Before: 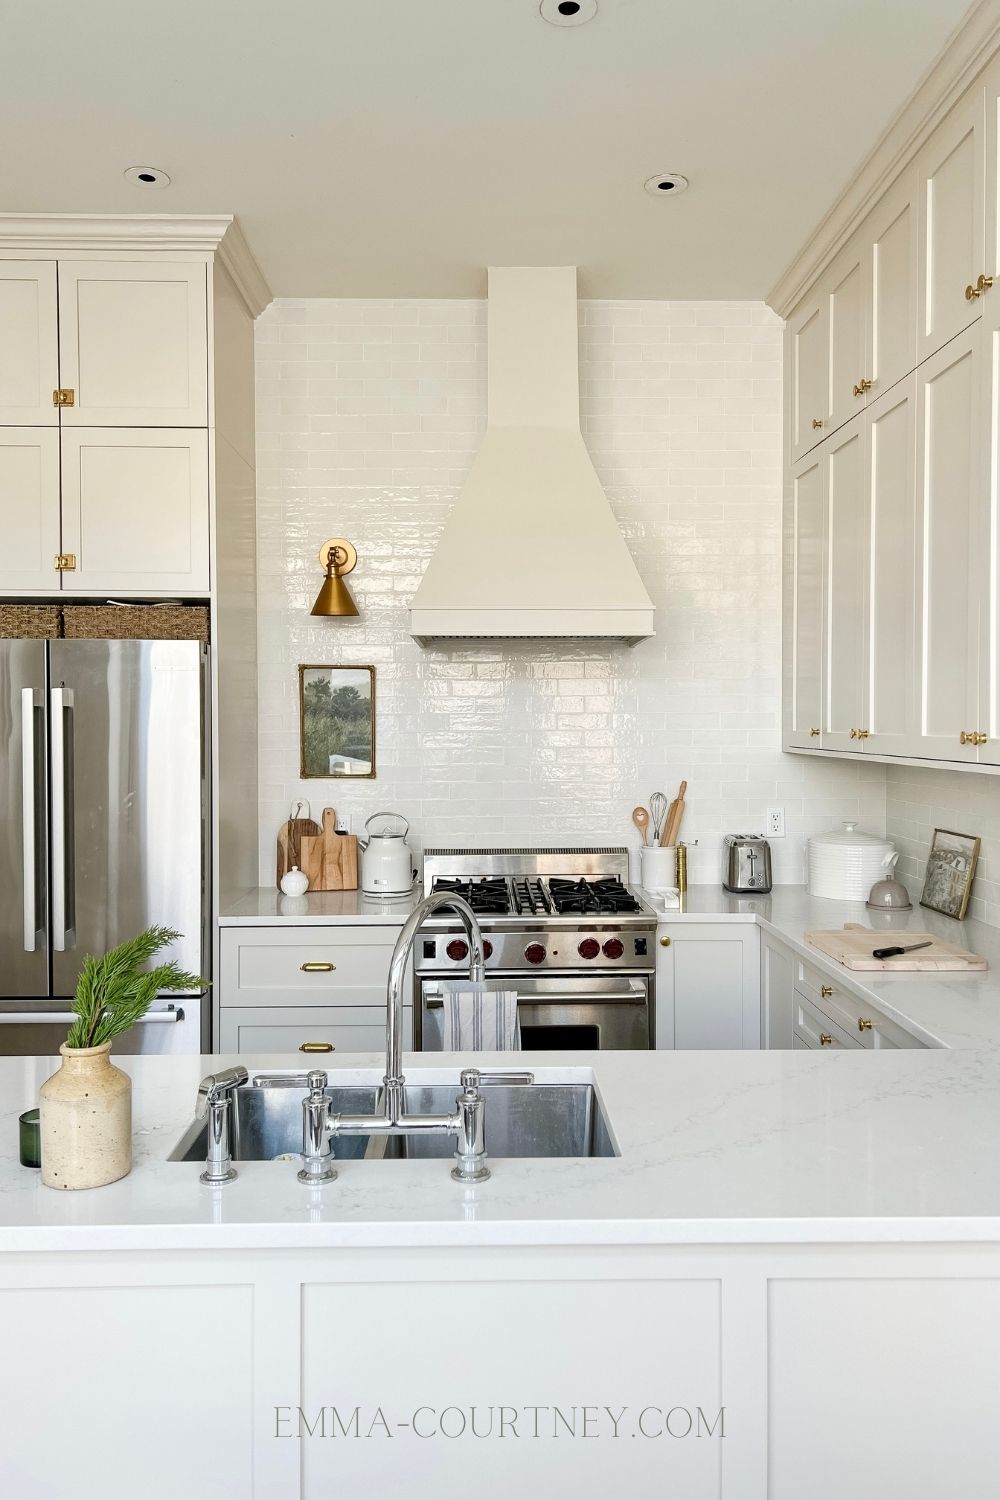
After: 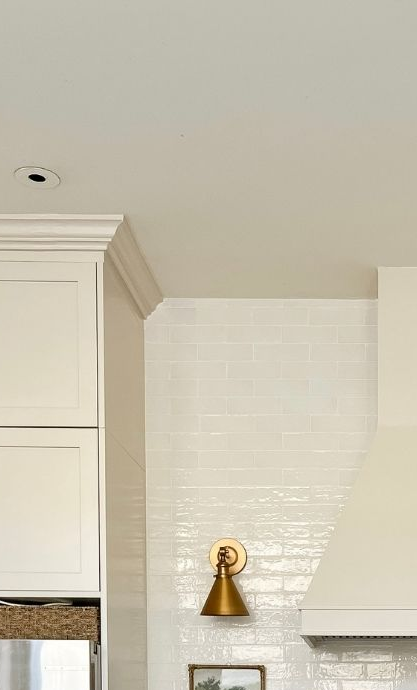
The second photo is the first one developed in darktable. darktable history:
crop and rotate: left 11.053%, top 0.059%, right 47.203%, bottom 53.901%
